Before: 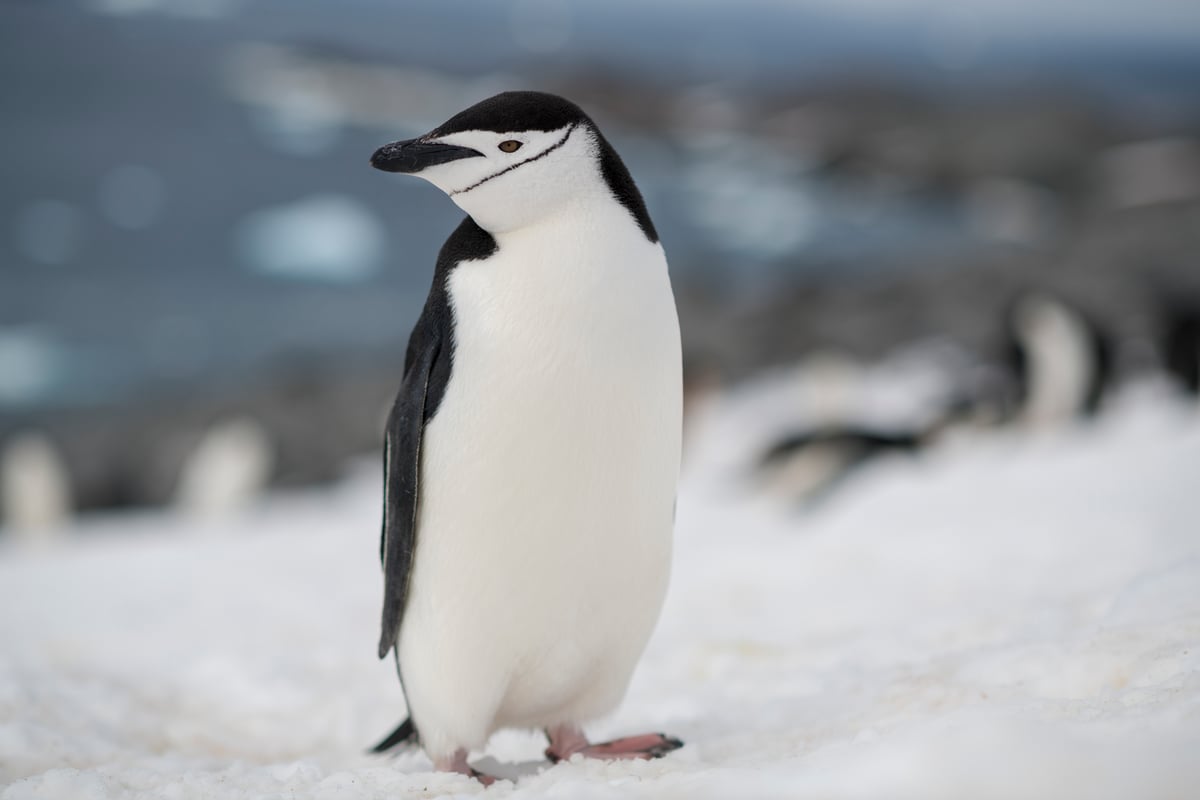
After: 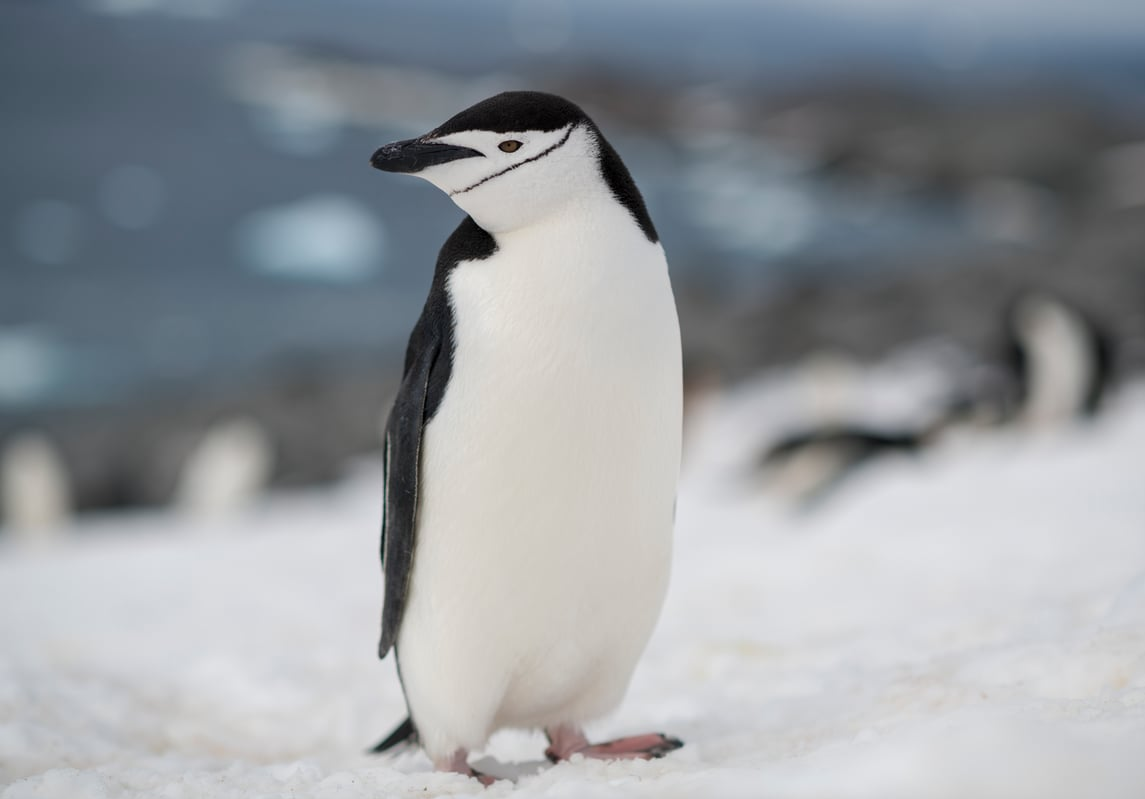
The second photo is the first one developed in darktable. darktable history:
crop: right 4.503%, bottom 0.021%
